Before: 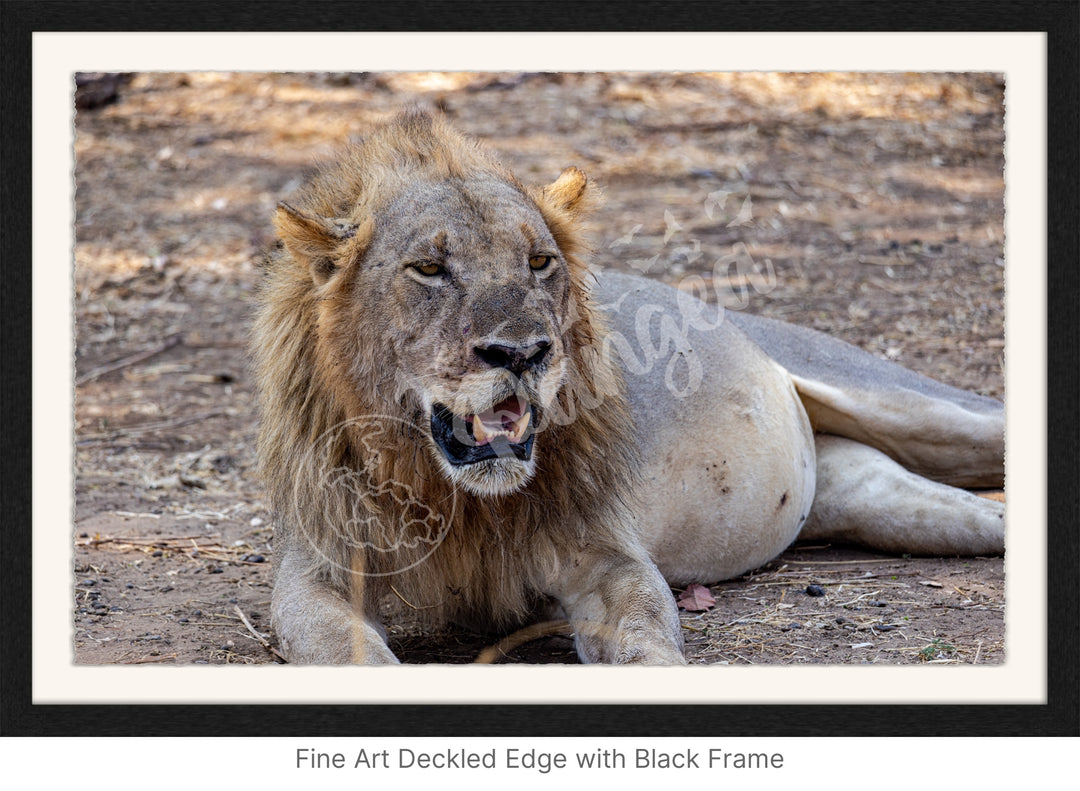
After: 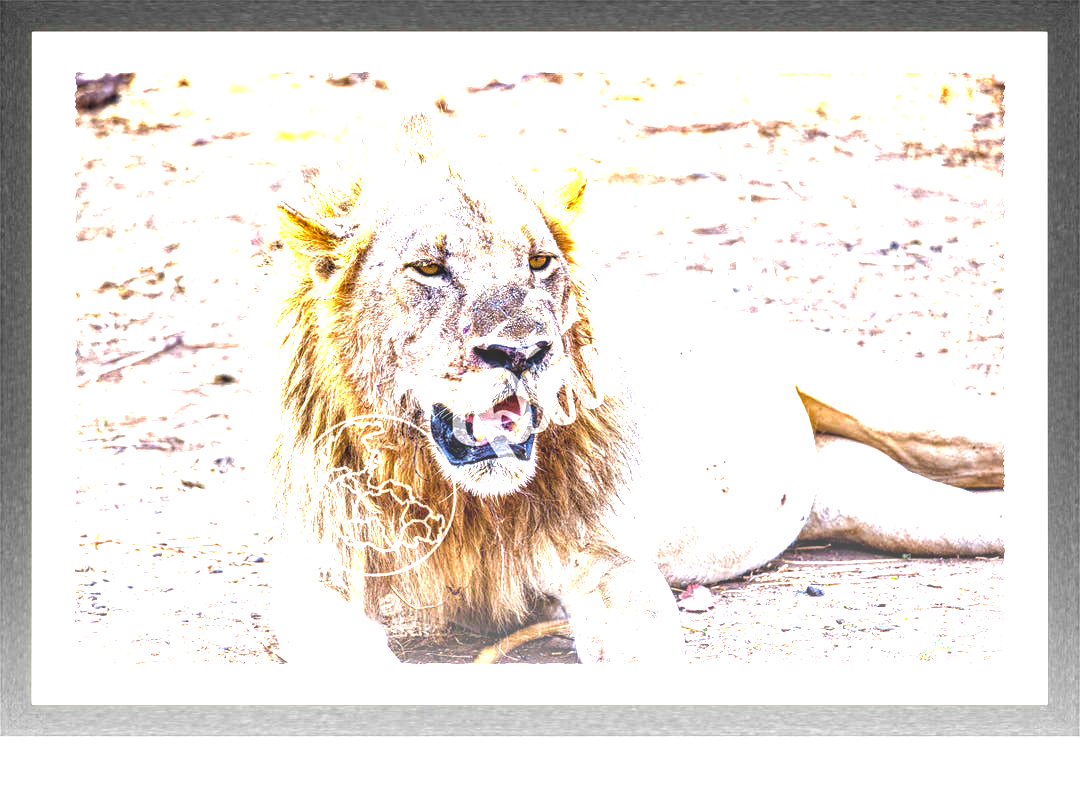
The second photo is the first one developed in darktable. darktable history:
velvia: on, module defaults
local contrast: detail 130%
color balance rgb: perceptual saturation grading › global saturation 25%, perceptual brilliance grading › global brilliance 35%, perceptual brilliance grading › highlights 50%, perceptual brilliance grading › mid-tones 60%, perceptual brilliance grading › shadows 35%, global vibrance 20%
